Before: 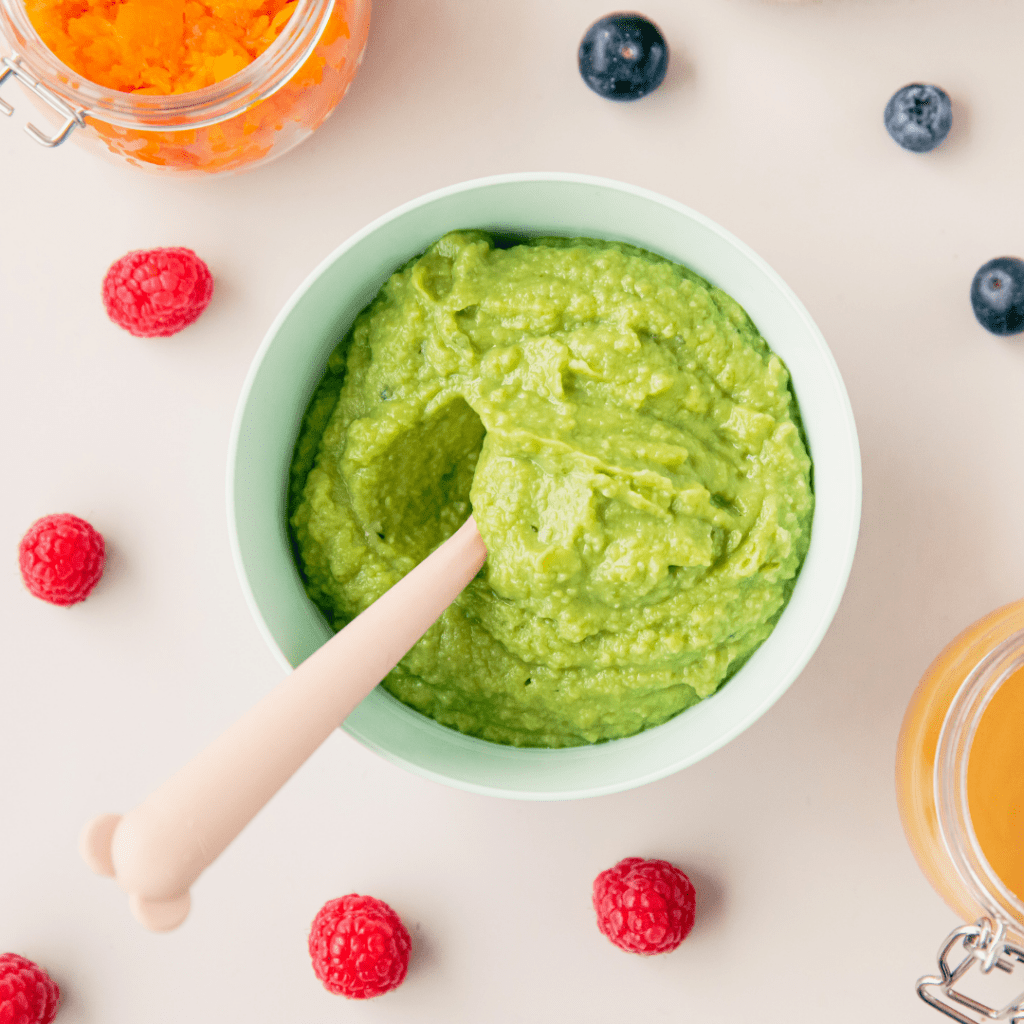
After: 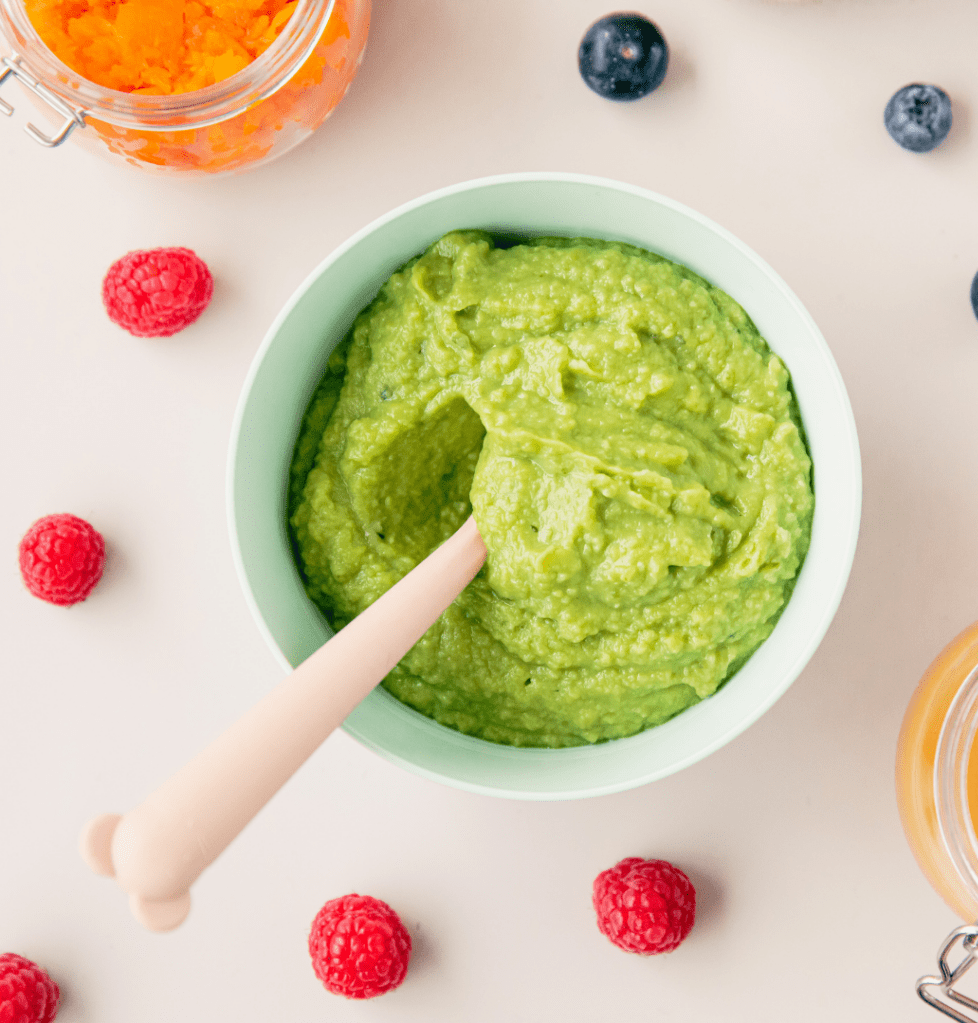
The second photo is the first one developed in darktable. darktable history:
crop: right 4.29%, bottom 0.033%
